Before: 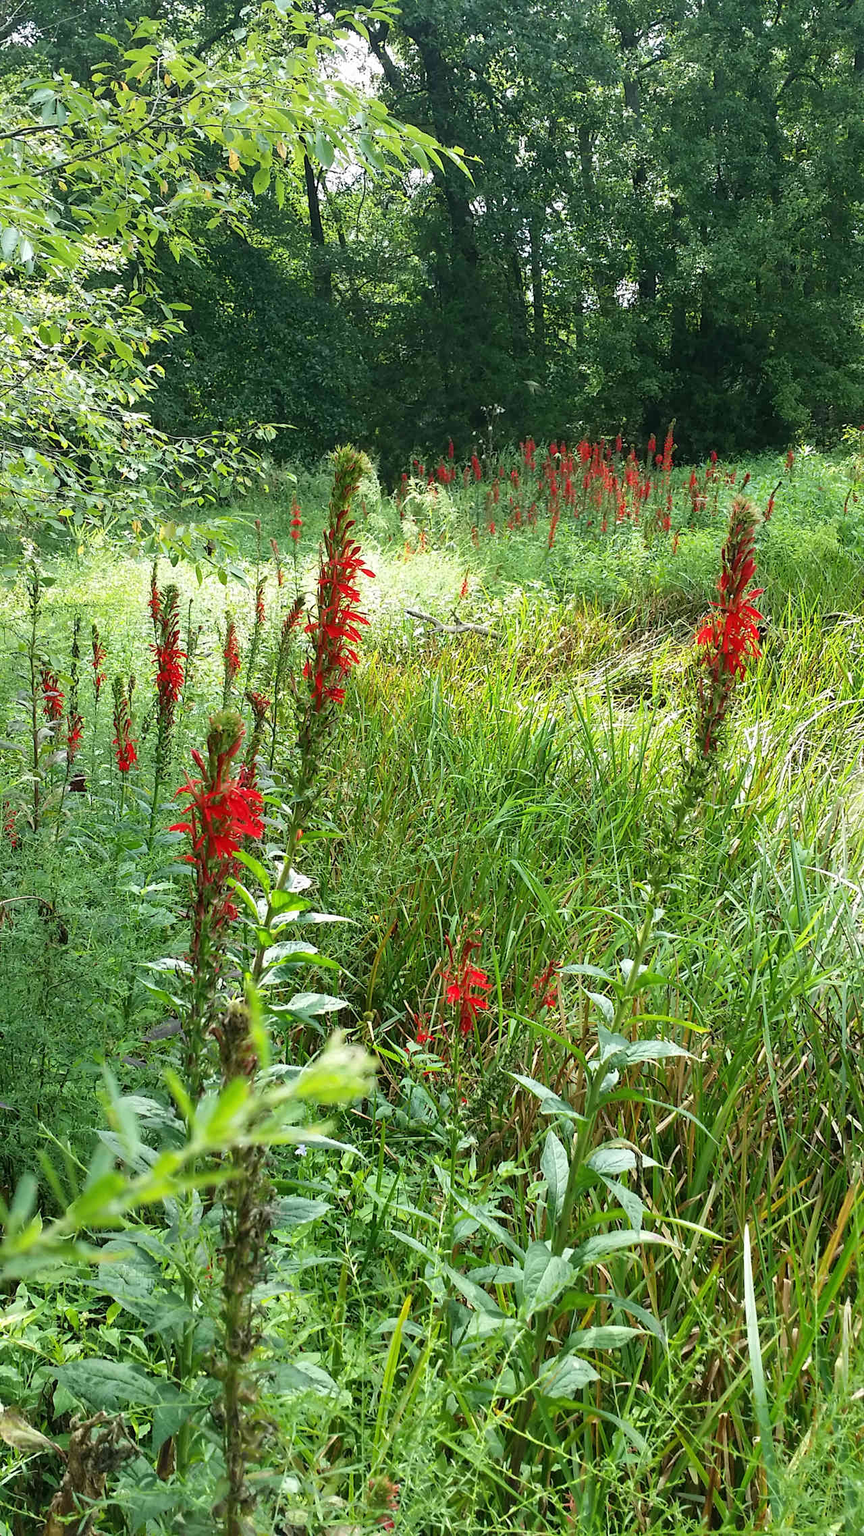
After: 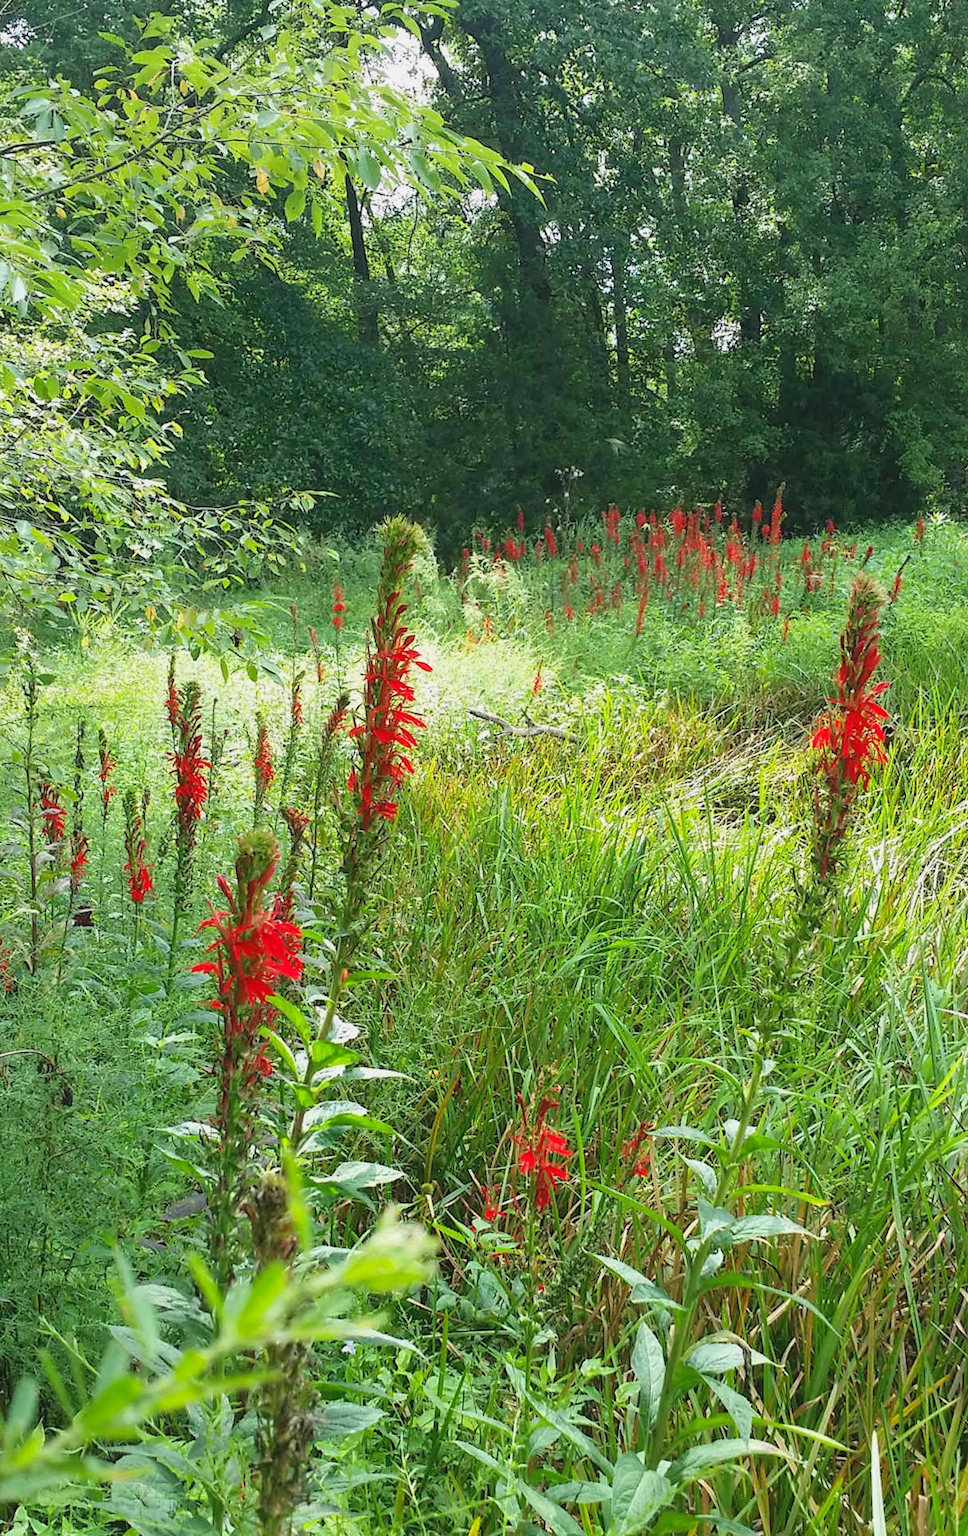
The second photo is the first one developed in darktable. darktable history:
crop and rotate: angle 0.36°, left 0.333%, right 3.459%, bottom 14.191%
contrast brightness saturation: contrast -0.097, brightness 0.041, saturation 0.076
